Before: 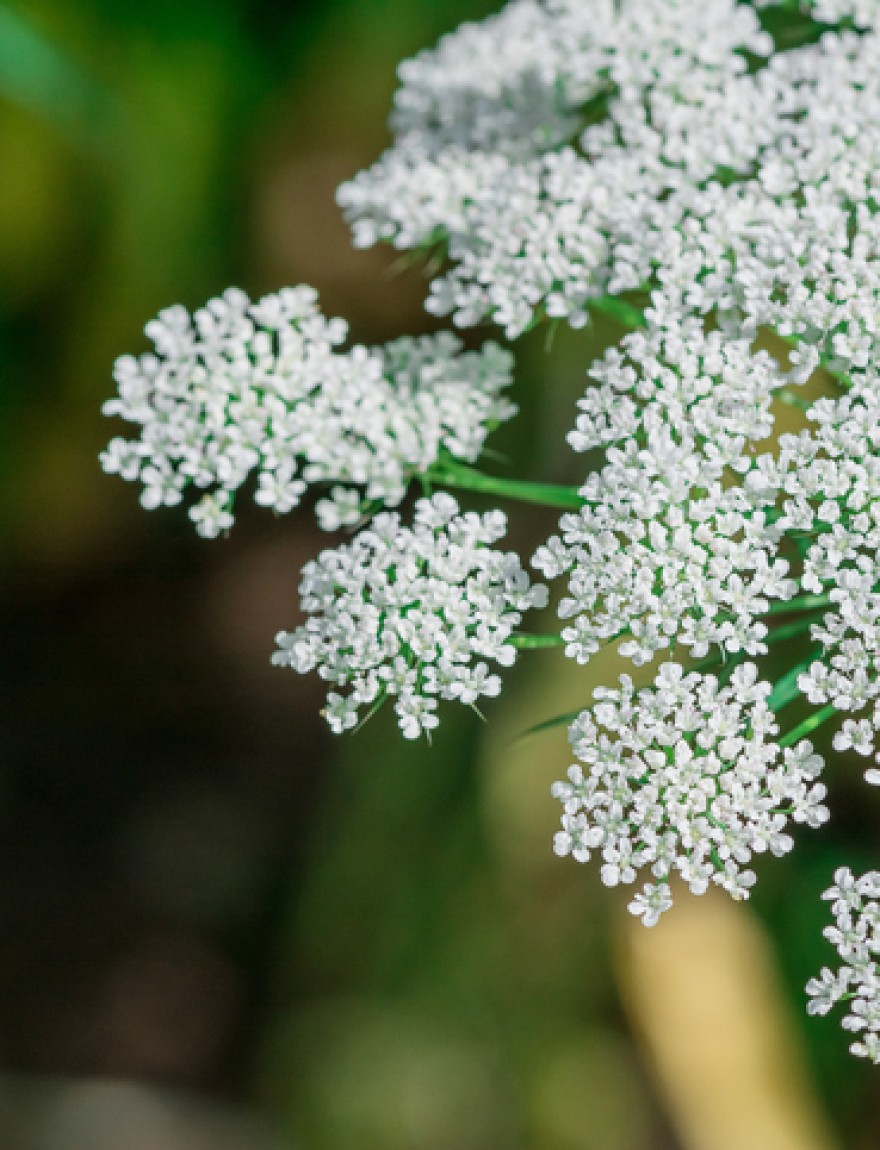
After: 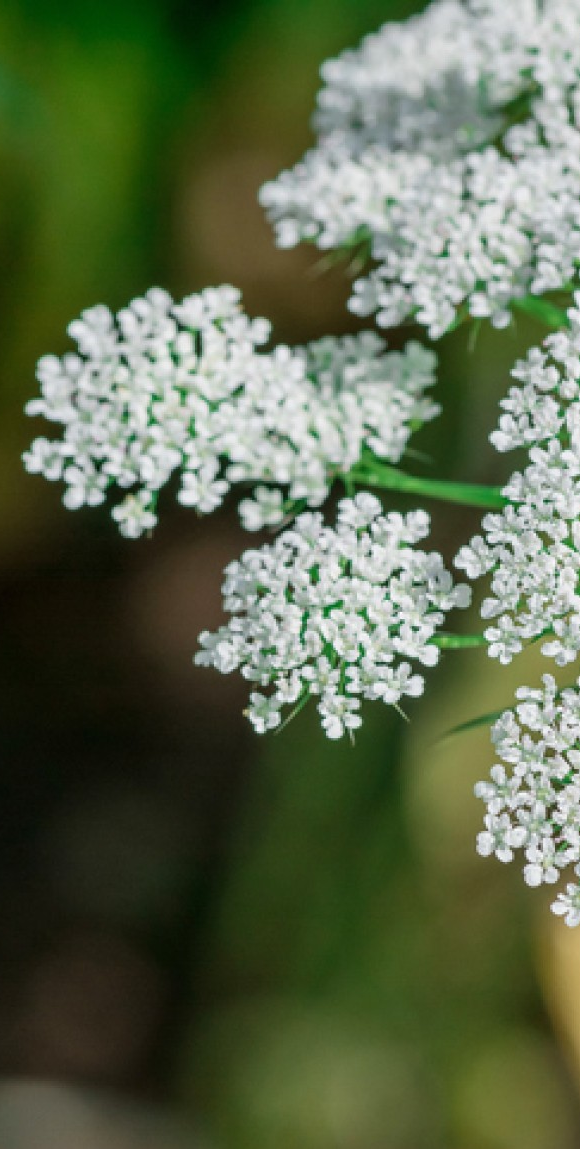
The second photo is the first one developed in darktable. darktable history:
crop and rotate: left 8.759%, right 25.256%
